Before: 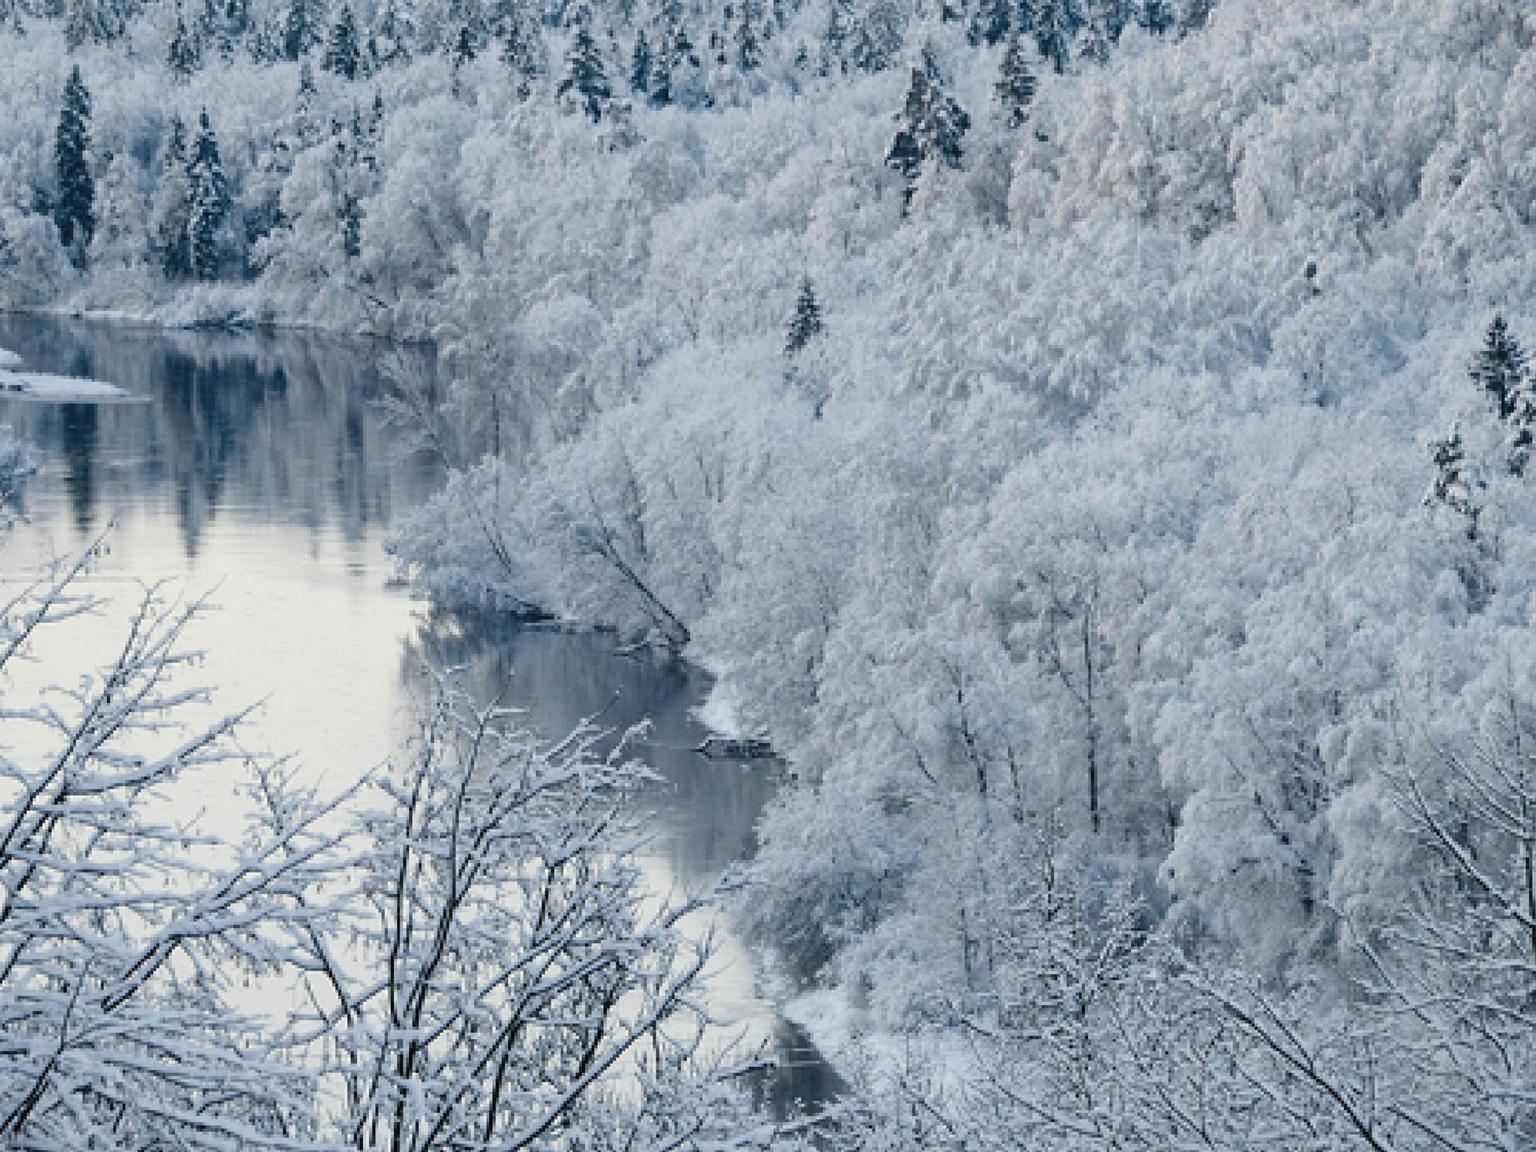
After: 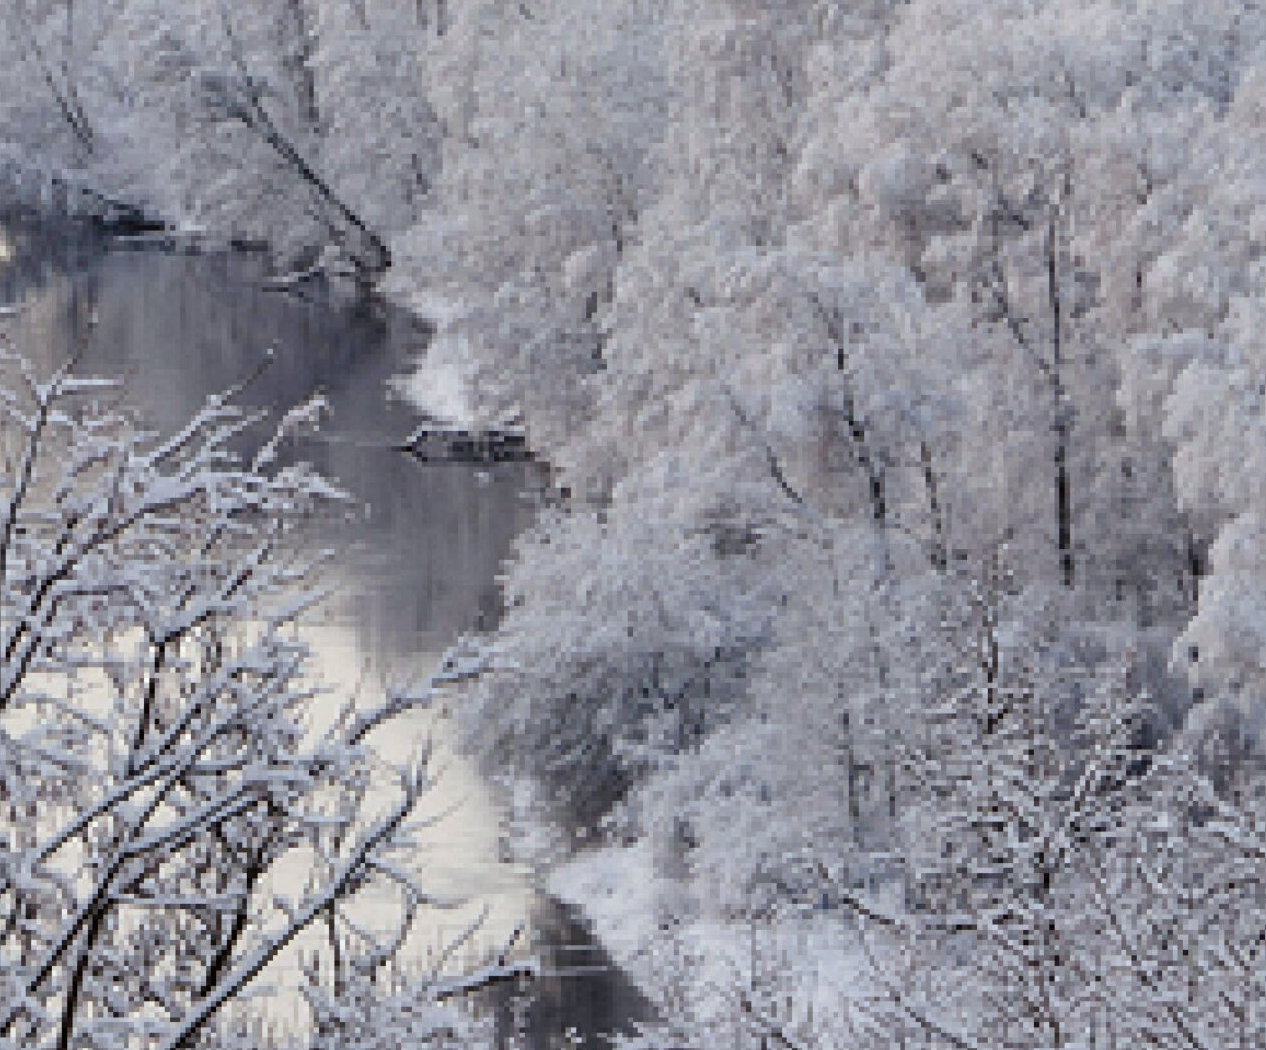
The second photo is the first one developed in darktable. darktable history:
rgb levels: mode RGB, independent channels, levels [[0, 0.5, 1], [0, 0.521, 1], [0, 0.536, 1]]
crop: left 29.672%, top 41.786%, right 20.851%, bottom 3.487%
